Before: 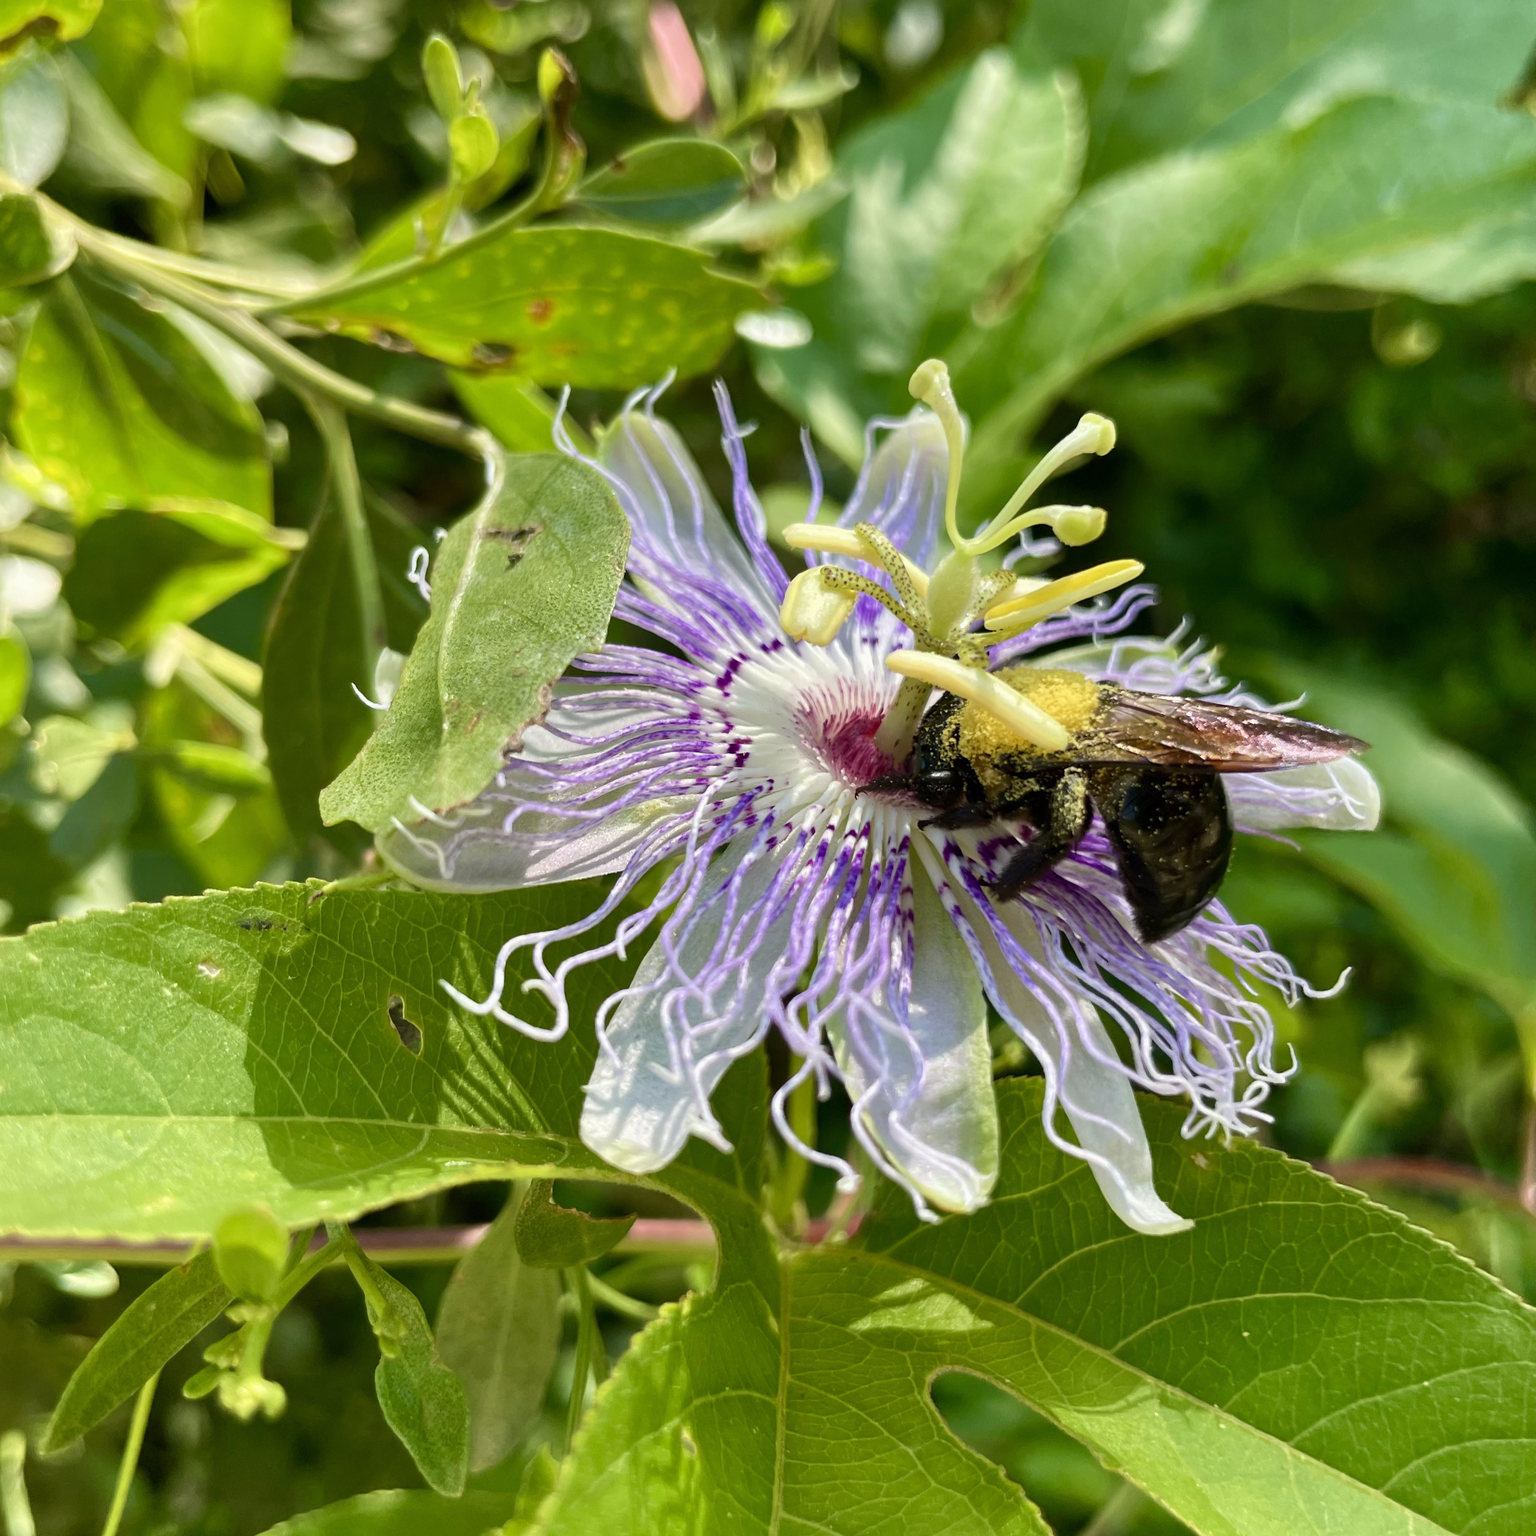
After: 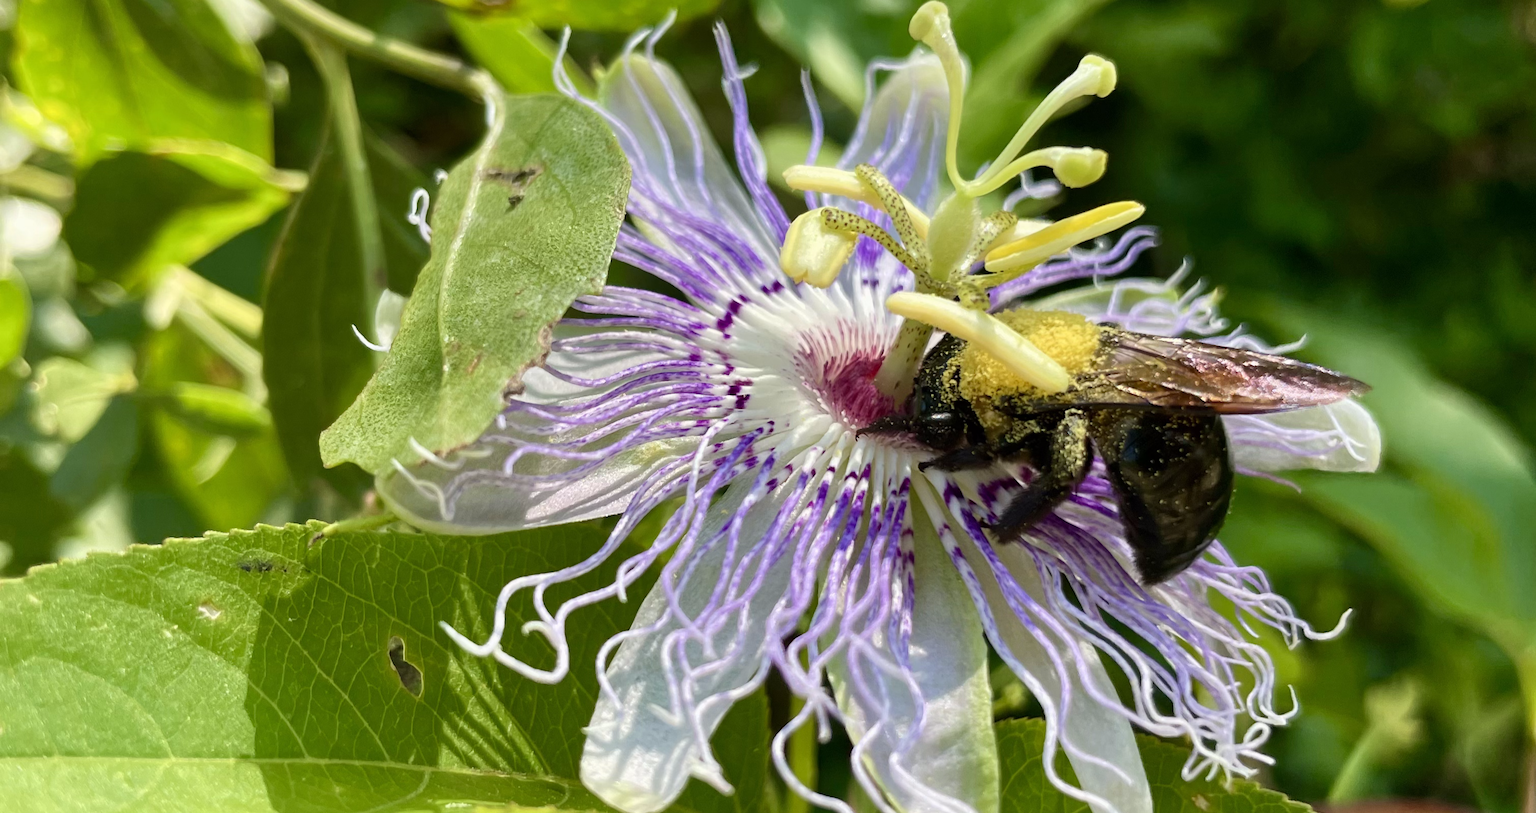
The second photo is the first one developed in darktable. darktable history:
crop and rotate: top 23.381%, bottom 23.632%
